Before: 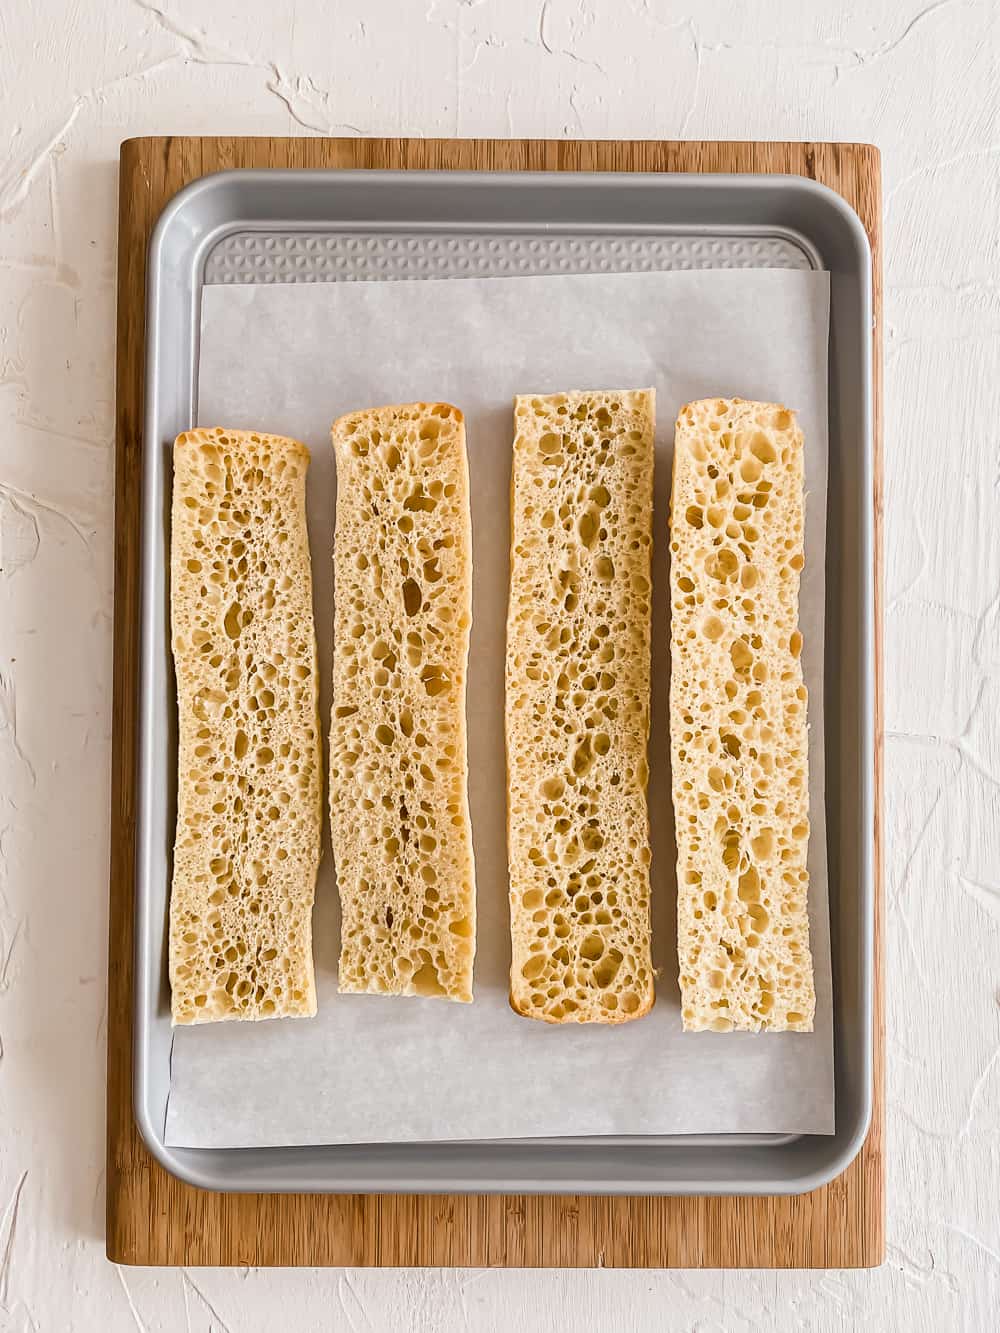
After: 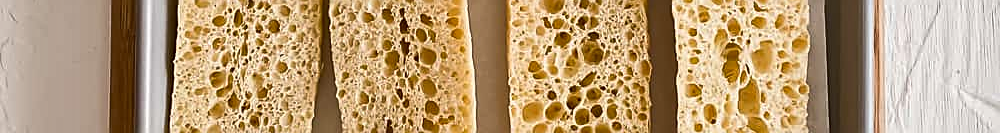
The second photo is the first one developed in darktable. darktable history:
sharpen: on, module defaults
shadows and highlights: low approximation 0.01, soften with gaussian
crop and rotate: top 59.084%, bottom 30.916%
